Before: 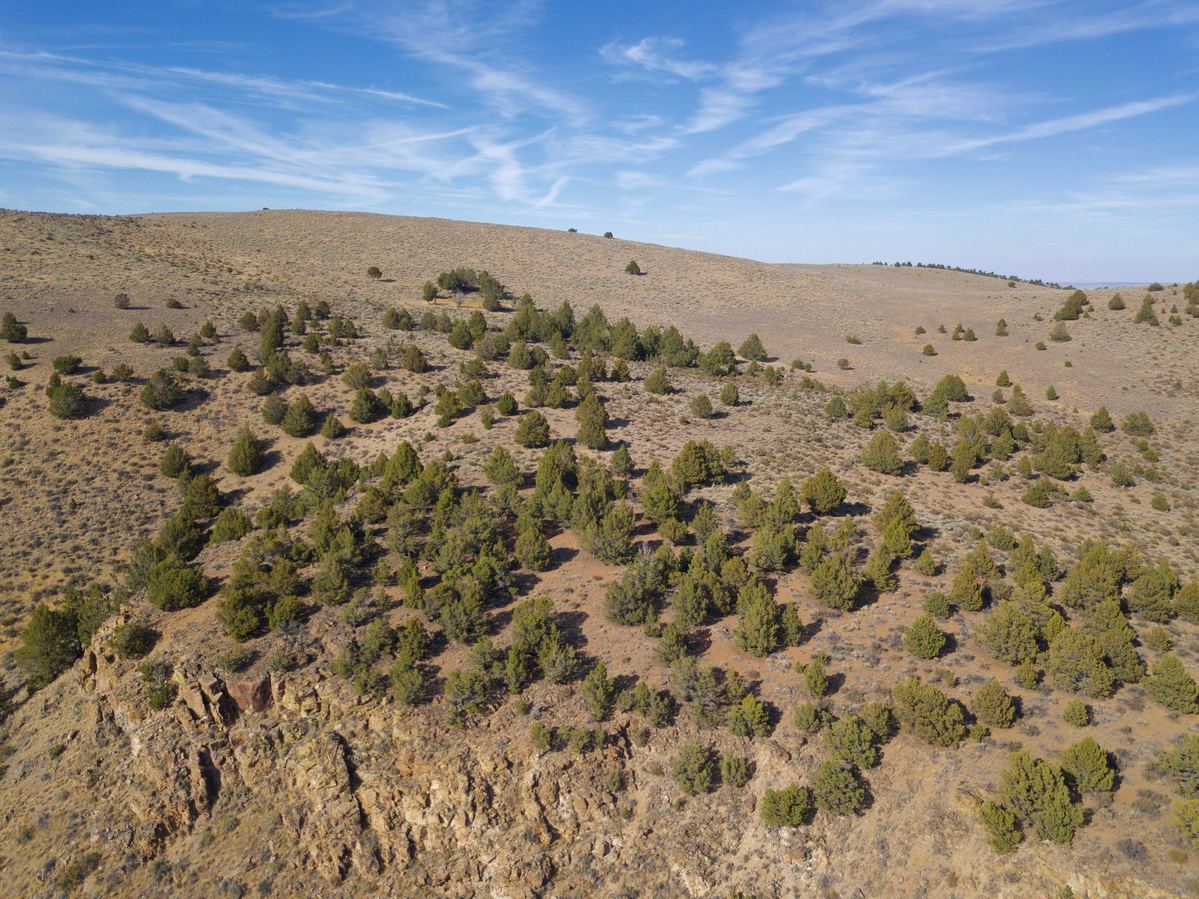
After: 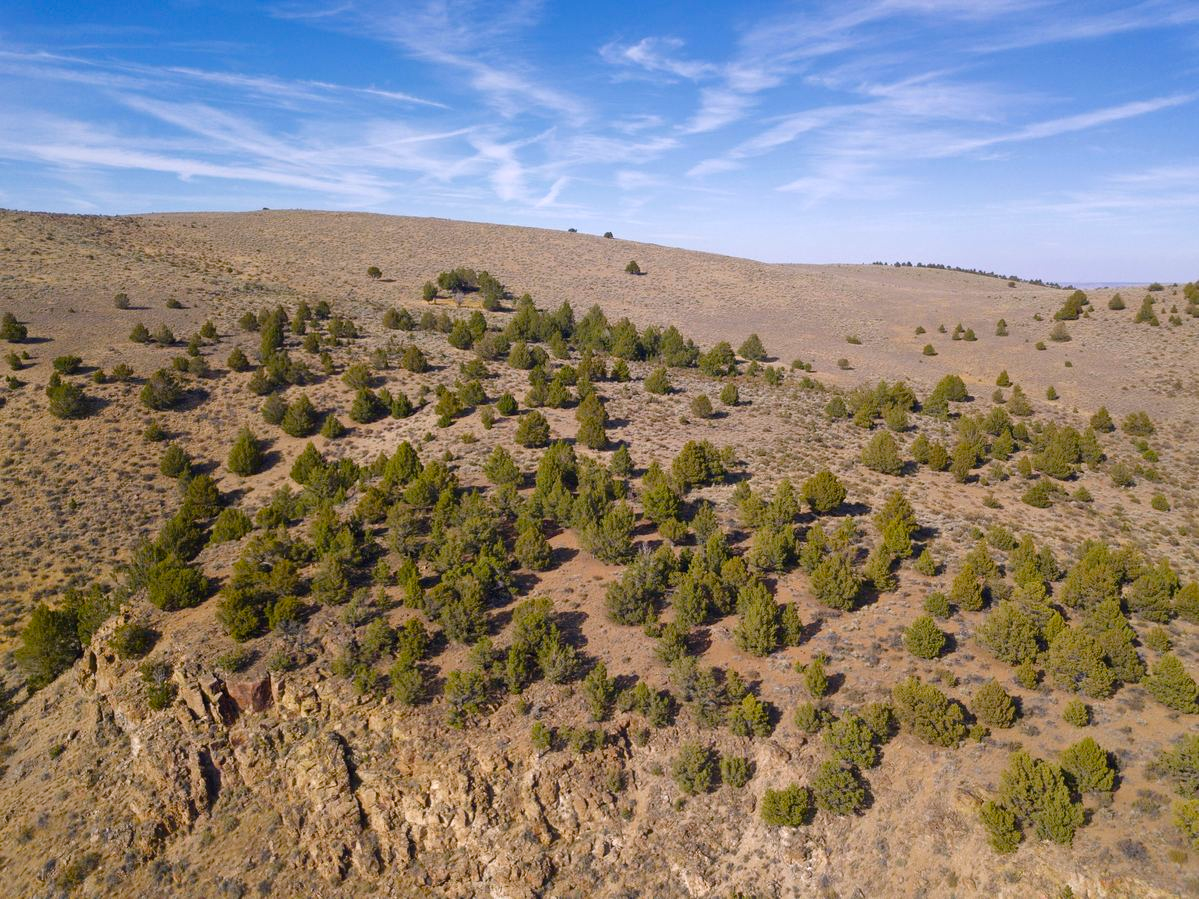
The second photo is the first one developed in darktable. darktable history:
color balance rgb: highlights gain › chroma 1.485%, highlights gain › hue 309.22°, perceptual saturation grading › global saturation 20%, perceptual saturation grading › highlights -24.949%, perceptual saturation grading › shadows 26.228%, global vibrance 11.35%, contrast 4.802%
